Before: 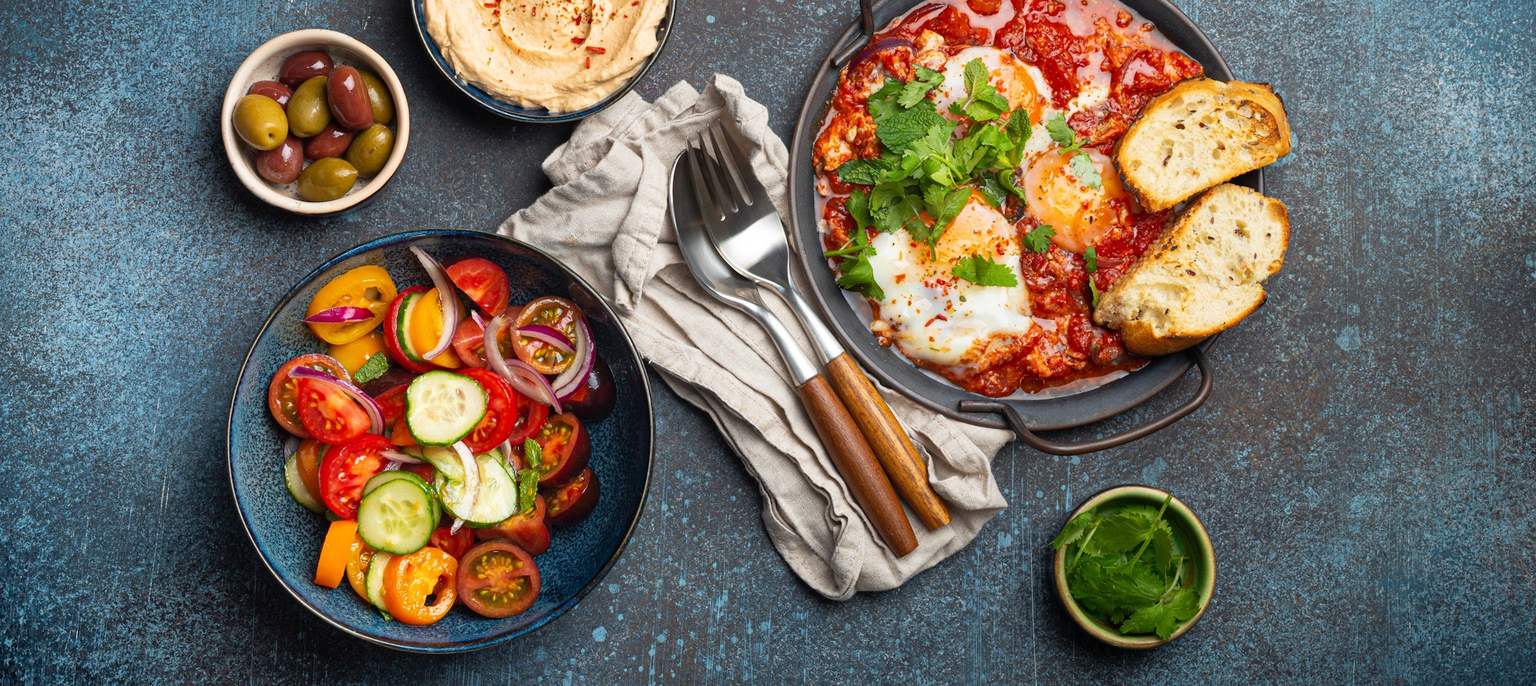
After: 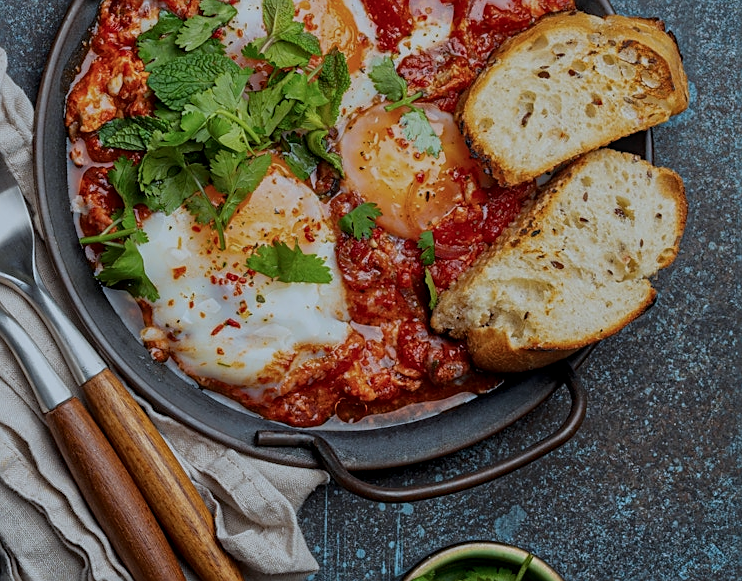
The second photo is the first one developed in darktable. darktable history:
exposure: black level correction 0, exposure 0.939 EV, compensate highlight preservation false
color correction: highlights a* -3.9, highlights b* -10.88
crop and rotate: left 49.687%, top 10.154%, right 13.17%, bottom 24.734%
local contrast: on, module defaults
tone equalizer: -8 EV -1.96 EV, -7 EV -2 EV, -6 EV -1.97 EV, -5 EV -2 EV, -4 EV -1.98 EV, -3 EV -2 EV, -2 EV -1.99 EV, -1 EV -1.61 EV, +0 EV -1.98 EV
sharpen: on, module defaults
color balance rgb: perceptual saturation grading › global saturation -0.015%
